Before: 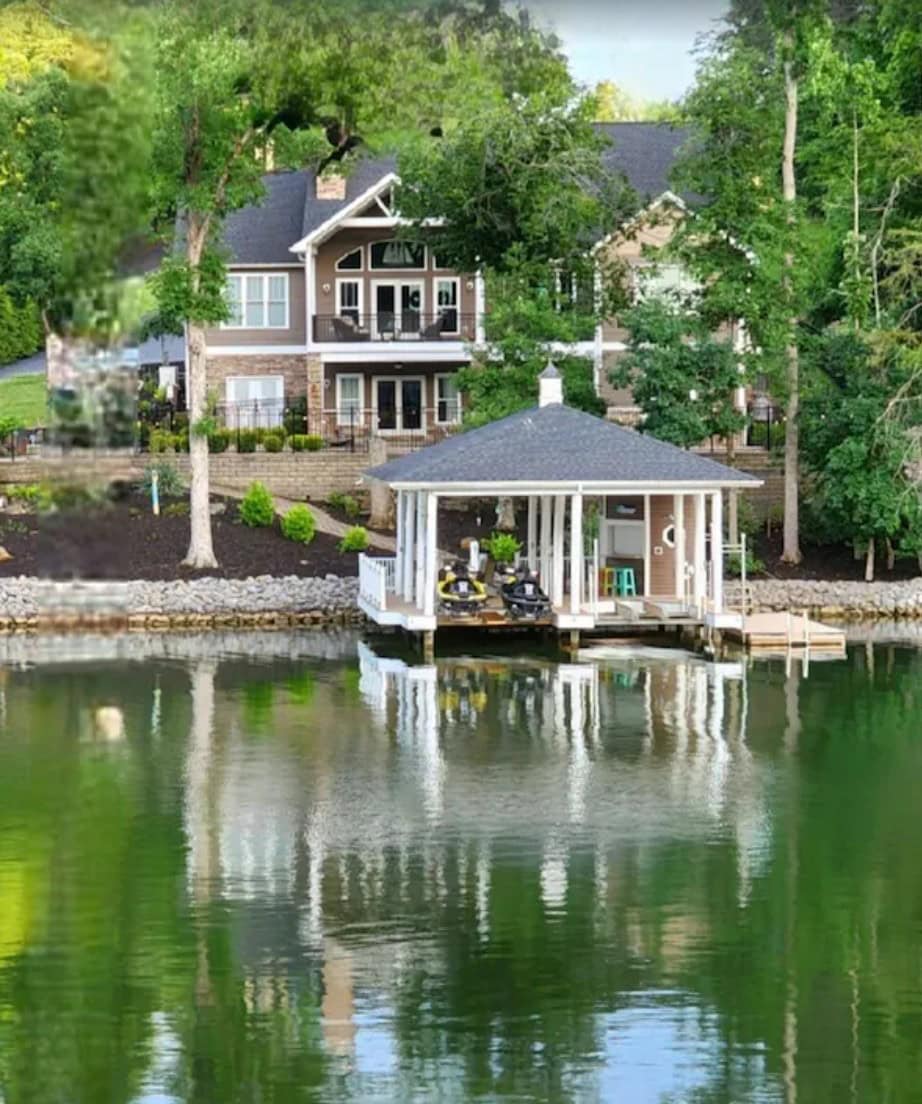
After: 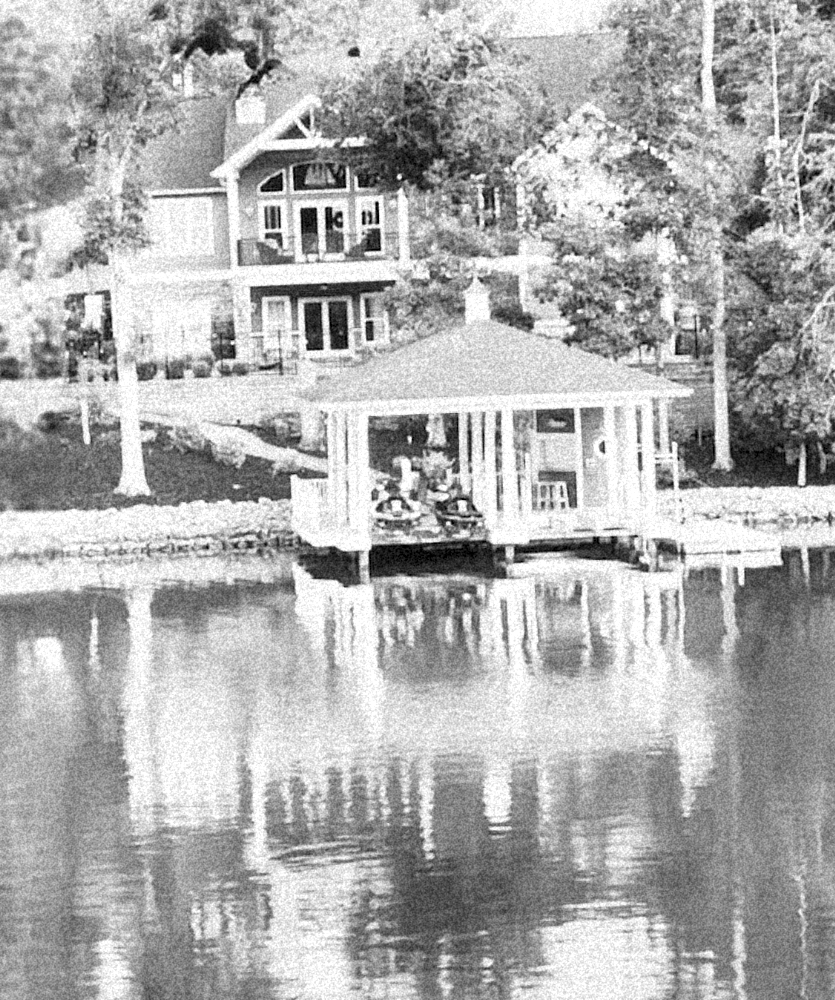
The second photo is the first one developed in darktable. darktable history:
grain: coarseness 46.9 ISO, strength 50.21%, mid-tones bias 0%
crop and rotate: angle 1.96°, left 5.673%, top 5.673%
color balance rgb: shadows lift › chroma 1%, shadows lift › hue 113°, highlights gain › chroma 0.2%, highlights gain › hue 333°, perceptual saturation grading › global saturation 20%, perceptual saturation grading › highlights -50%, perceptual saturation grading › shadows 25%, contrast -10%
exposure: black level correction 0, exposure 0.9 EV, compensate highlight preservation false
tone equalizer: on, module defaults
monochrome: a 32, b 64, size 2.3
base curve: curves: ch0 [(0, 0) (0.005, 0.002) (0.193, 0.295) (0.399, 0.664) (0.75, 0.928) (1, 1)]
